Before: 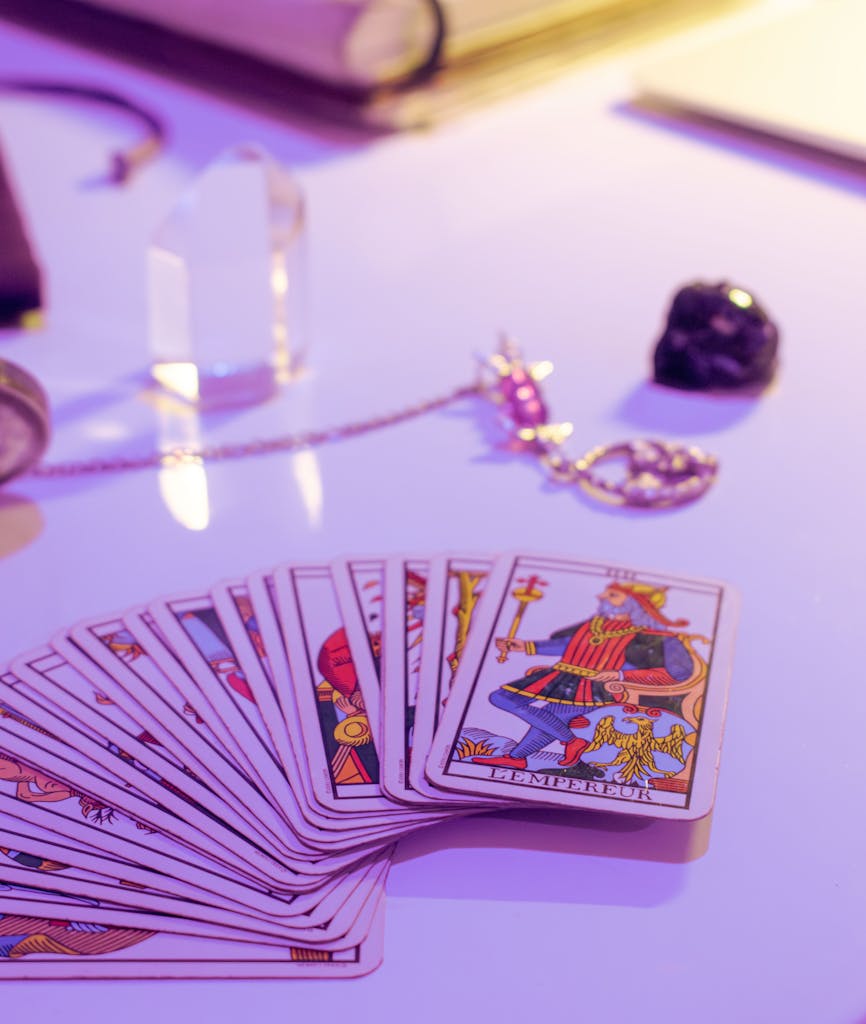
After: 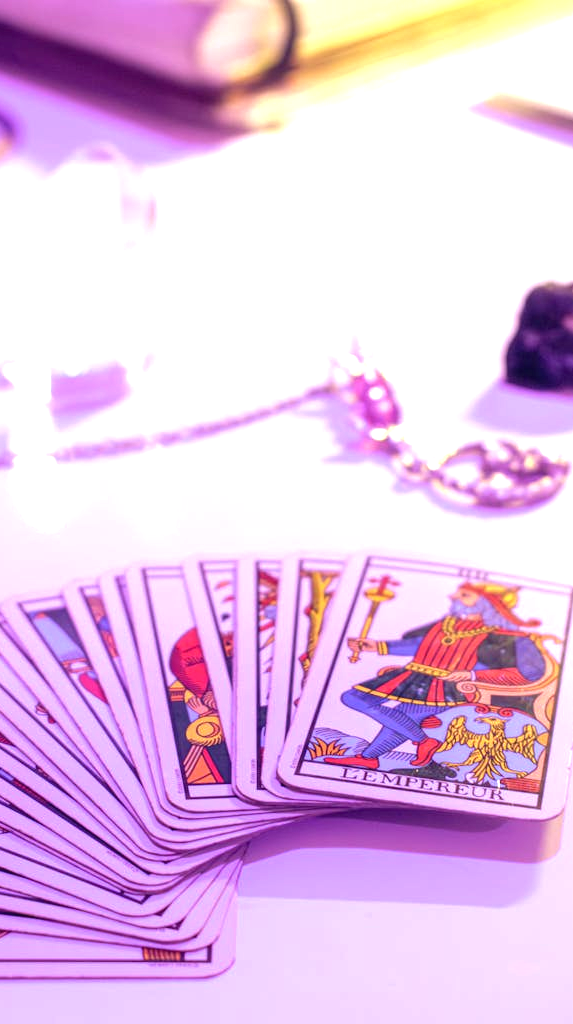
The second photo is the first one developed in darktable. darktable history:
crop: left 17.138%, right 16.644%
exposure: black level correction 0, exposure 1.099 EV, compensate highlight preservation false
base curve: curves: ch0 [(0, 0) (0.74, 0.67) (1, 1)]
